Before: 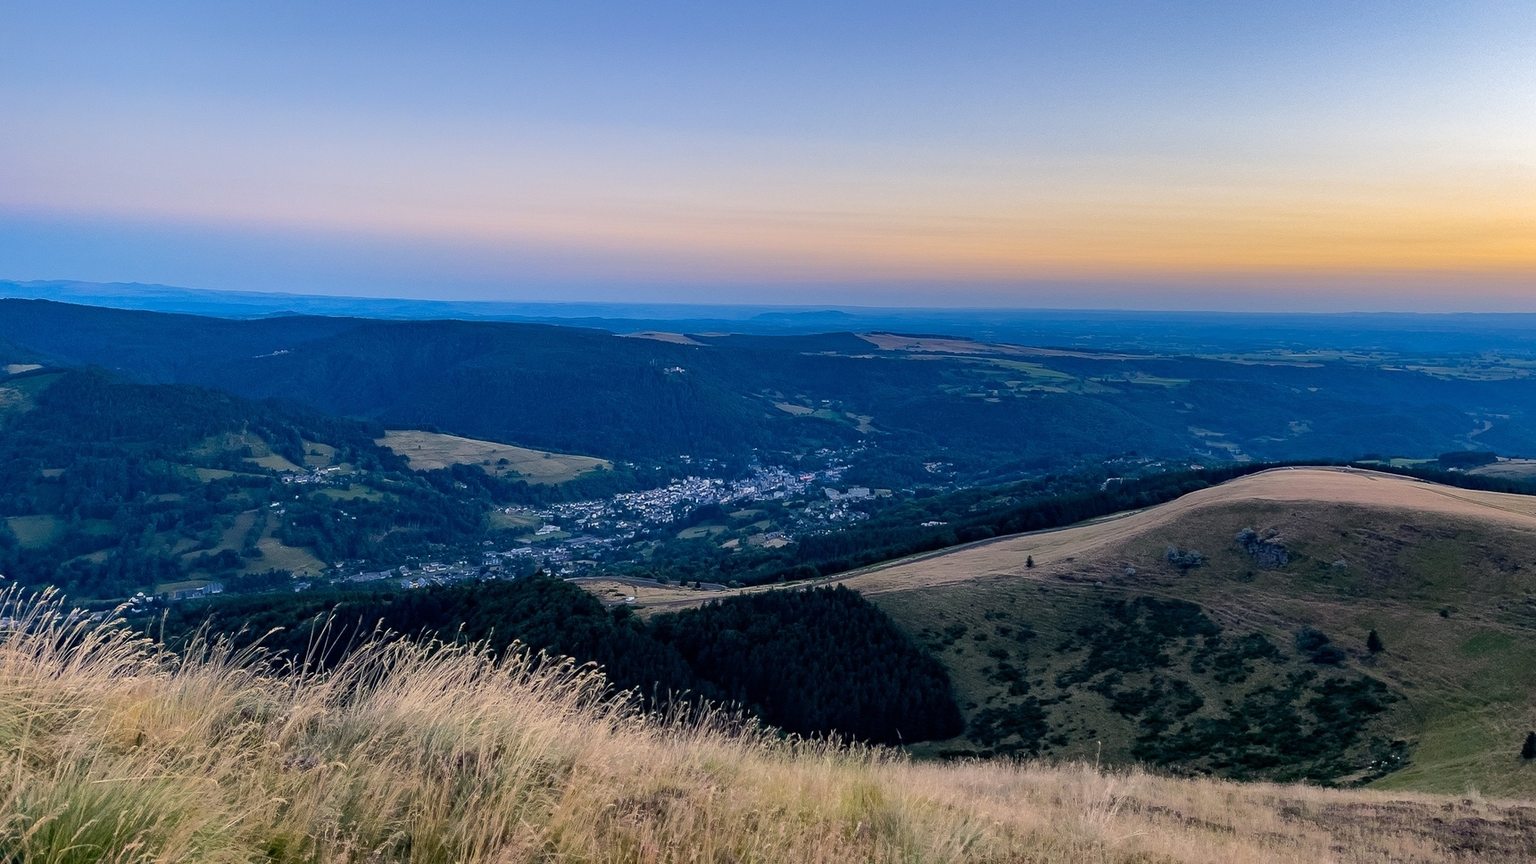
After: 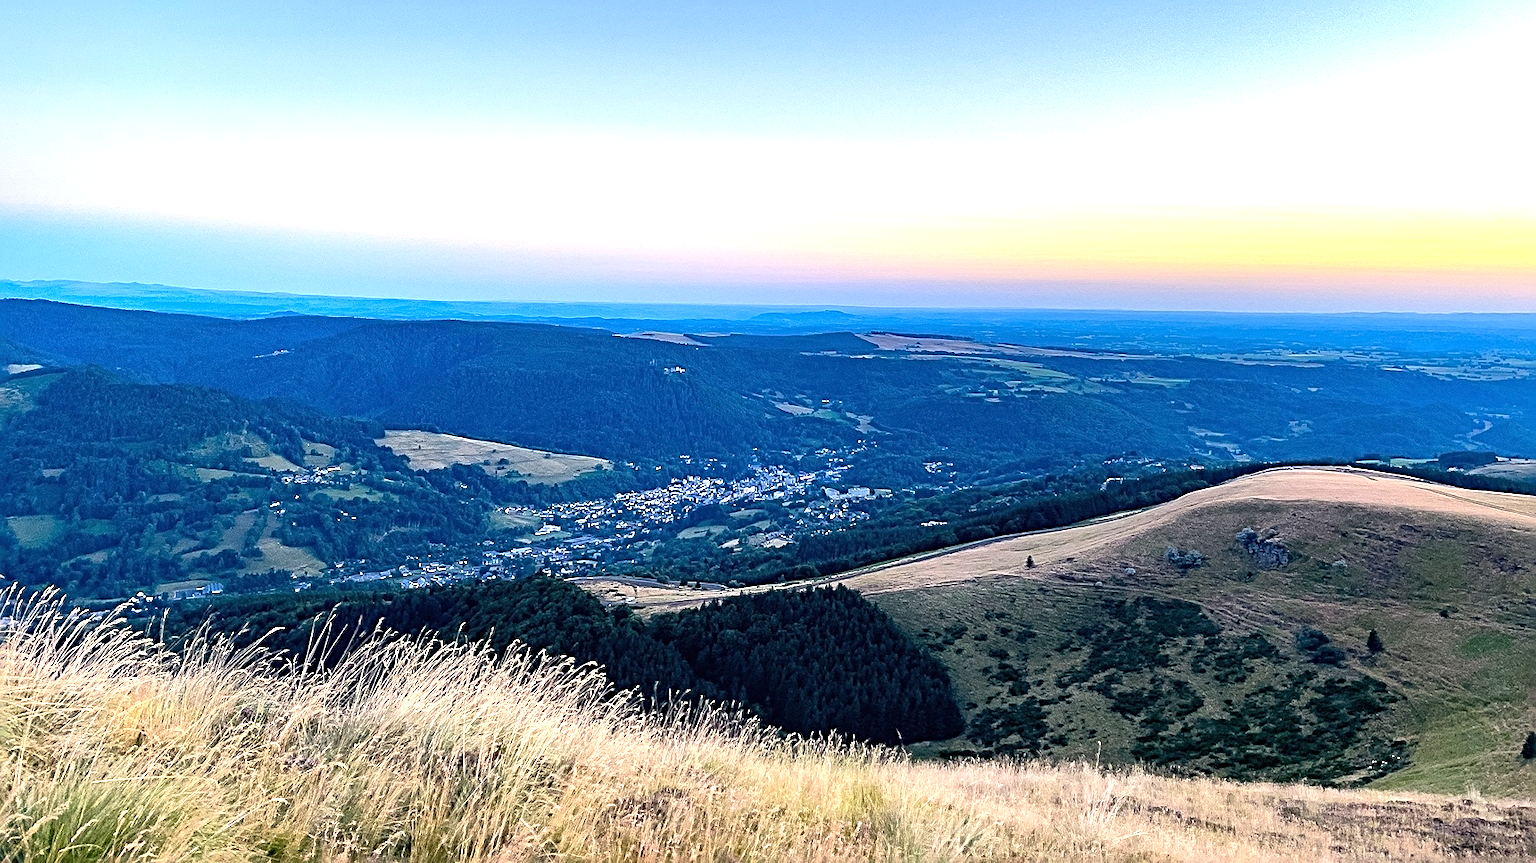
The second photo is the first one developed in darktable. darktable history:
exposure: black level correction 0, exposure 1.2 EV, compensate exposure bias true, compensate highlight preservation false
sharpen: radius 2.793, amount 0.709
